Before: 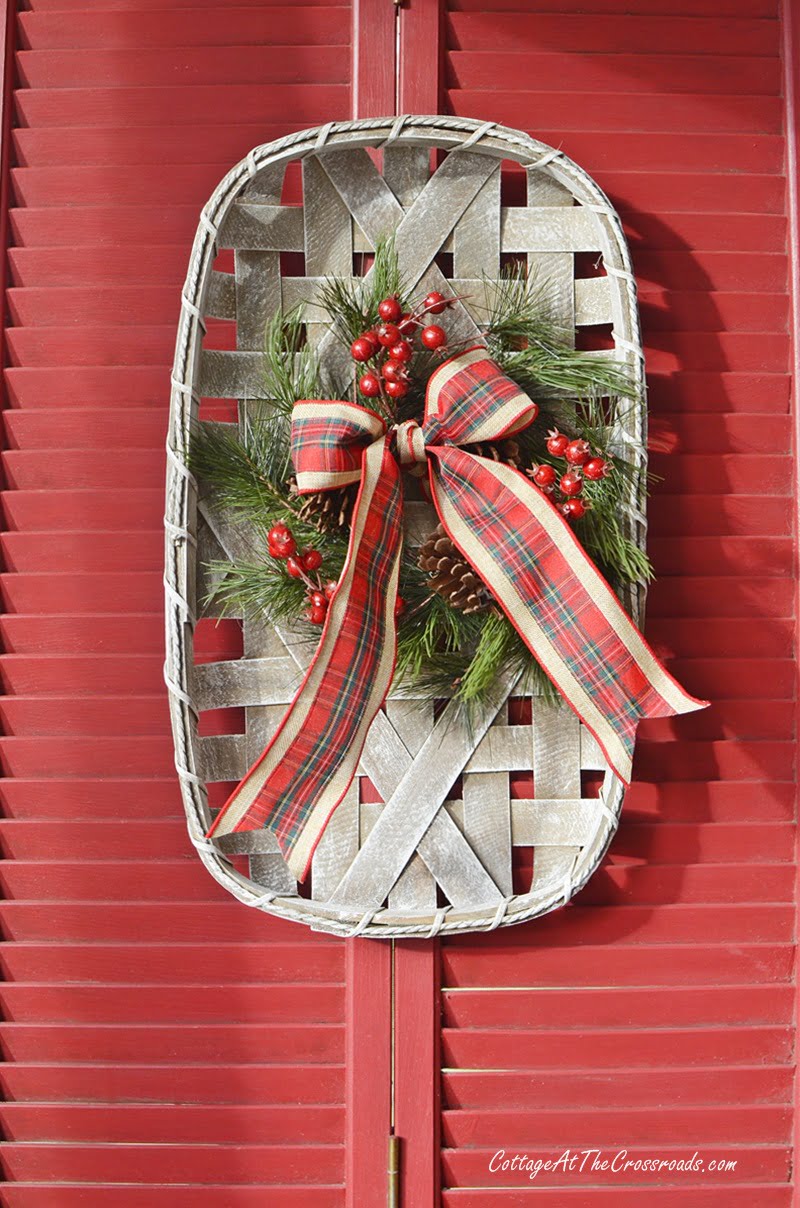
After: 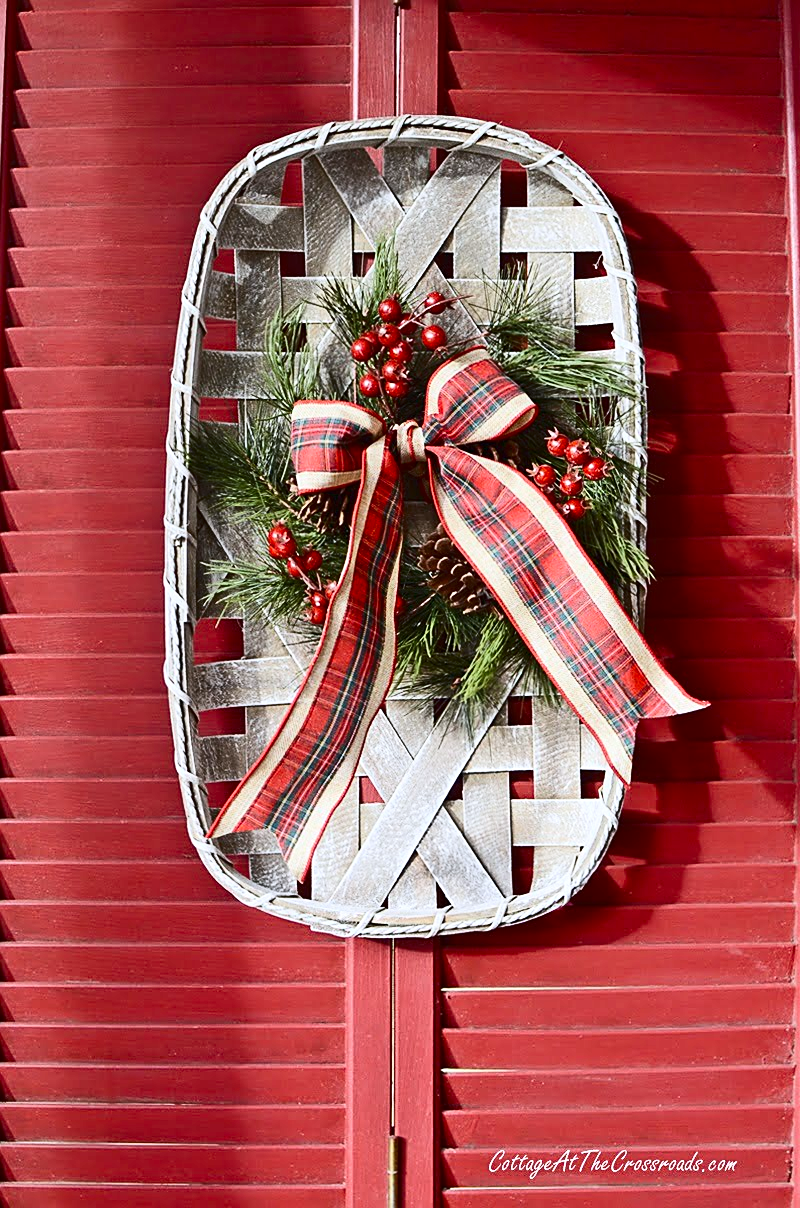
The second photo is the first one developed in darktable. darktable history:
color calibration: output colorfulness [0, 0.315, 0, 0], illuminant as shot in camera, x 0.358, y 0.373, temperature 4628.91 K, saturation algorithm version 1 (2020)
sharpen: on, module defaults
contrast brightness saturation: contrast 0.297
